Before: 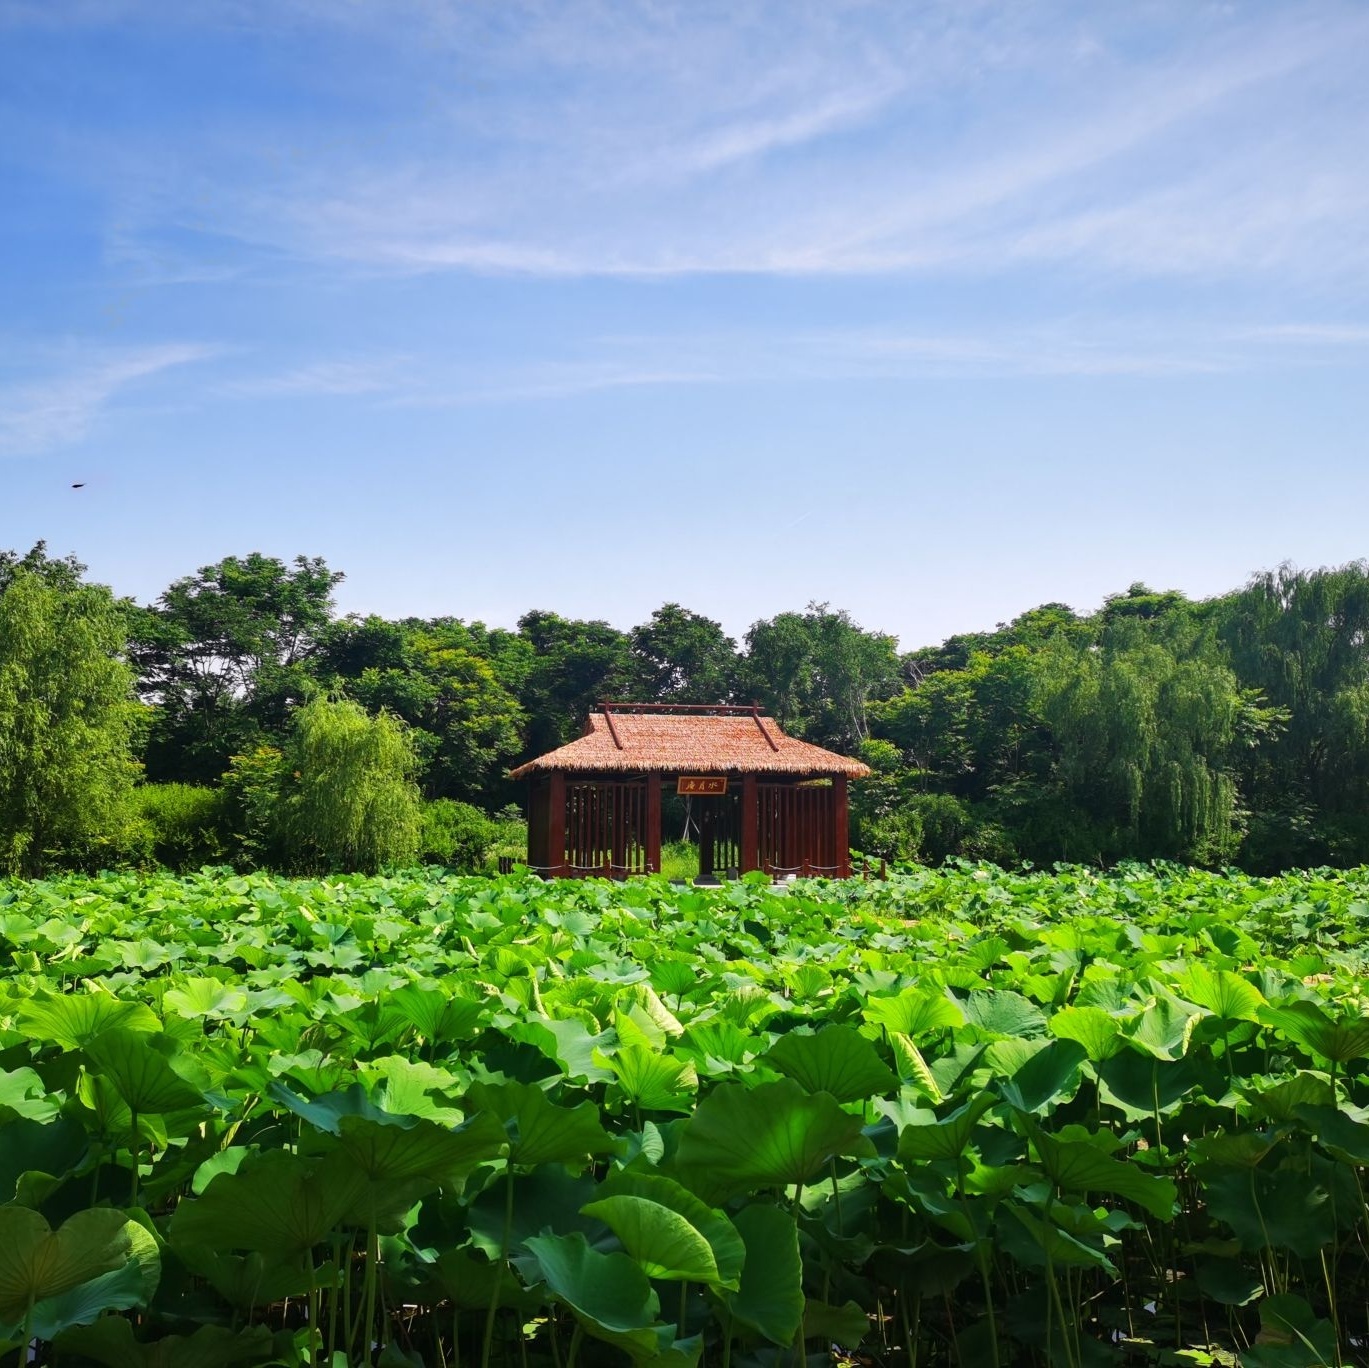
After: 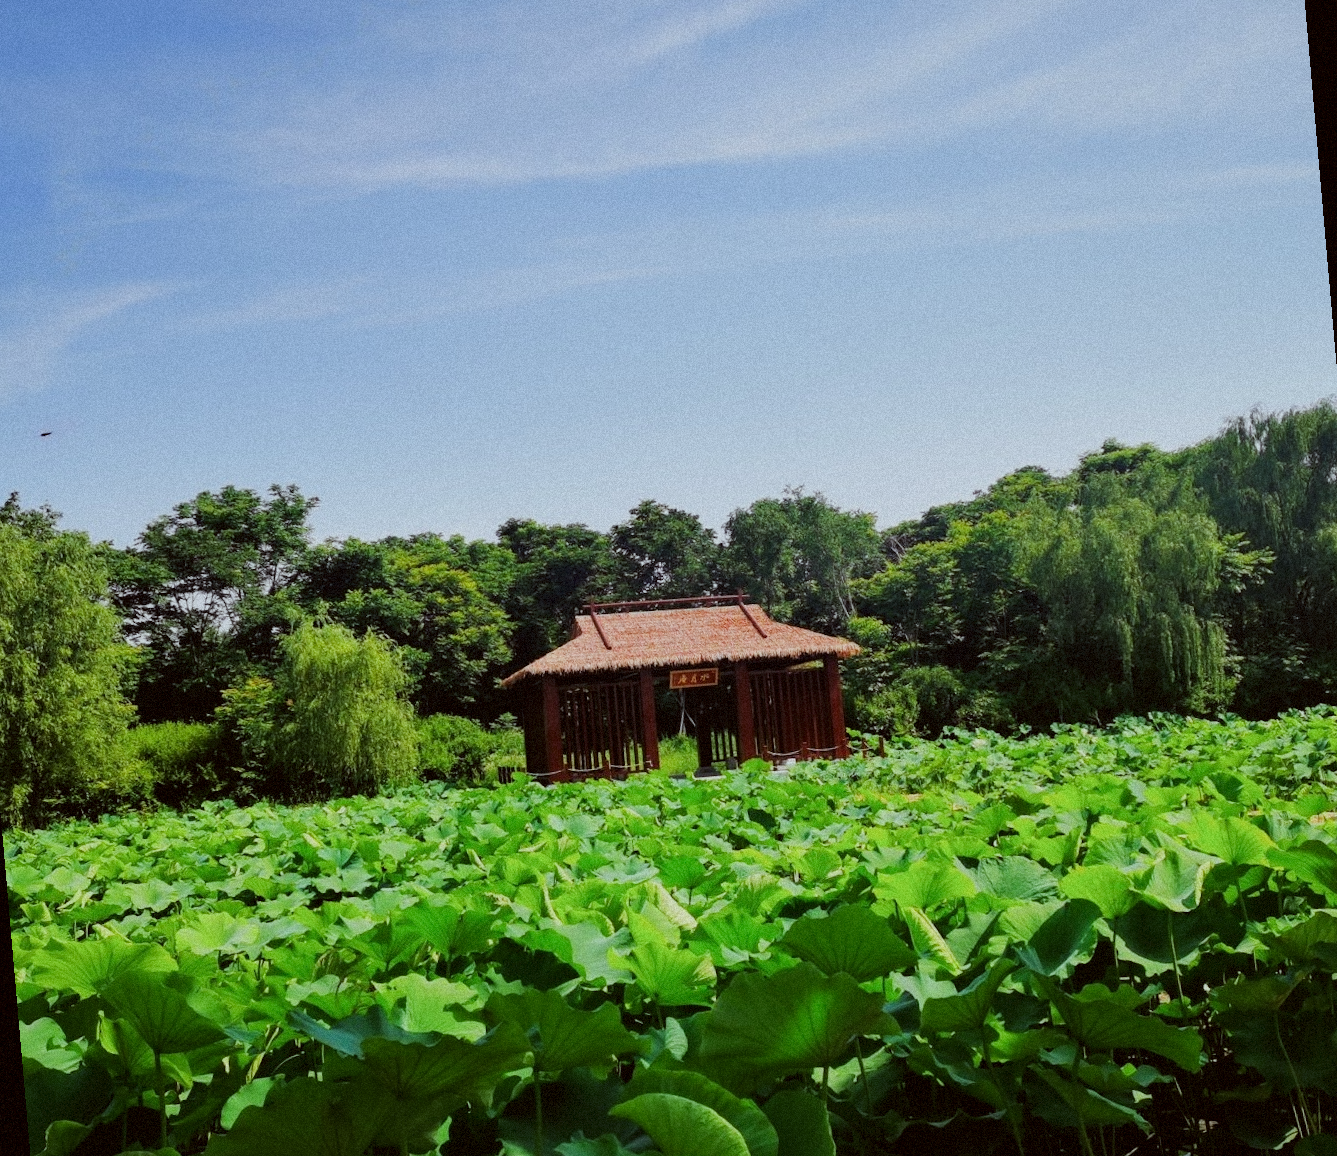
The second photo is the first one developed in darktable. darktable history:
filmic rgb: black relative exposure -7.65 EV, white relative exposure 4.56 EV, hardness 3.61
rotate and perspective: rotation -5°, crop left 0.05, crop right 0.952, crop top 0.11, crop bottom 0.89
color correction: highlights a* -4.98, highlights b* -3.76, shadows a* 3.83, shadows b* 4.08
grain: mid-tones bias 0%
